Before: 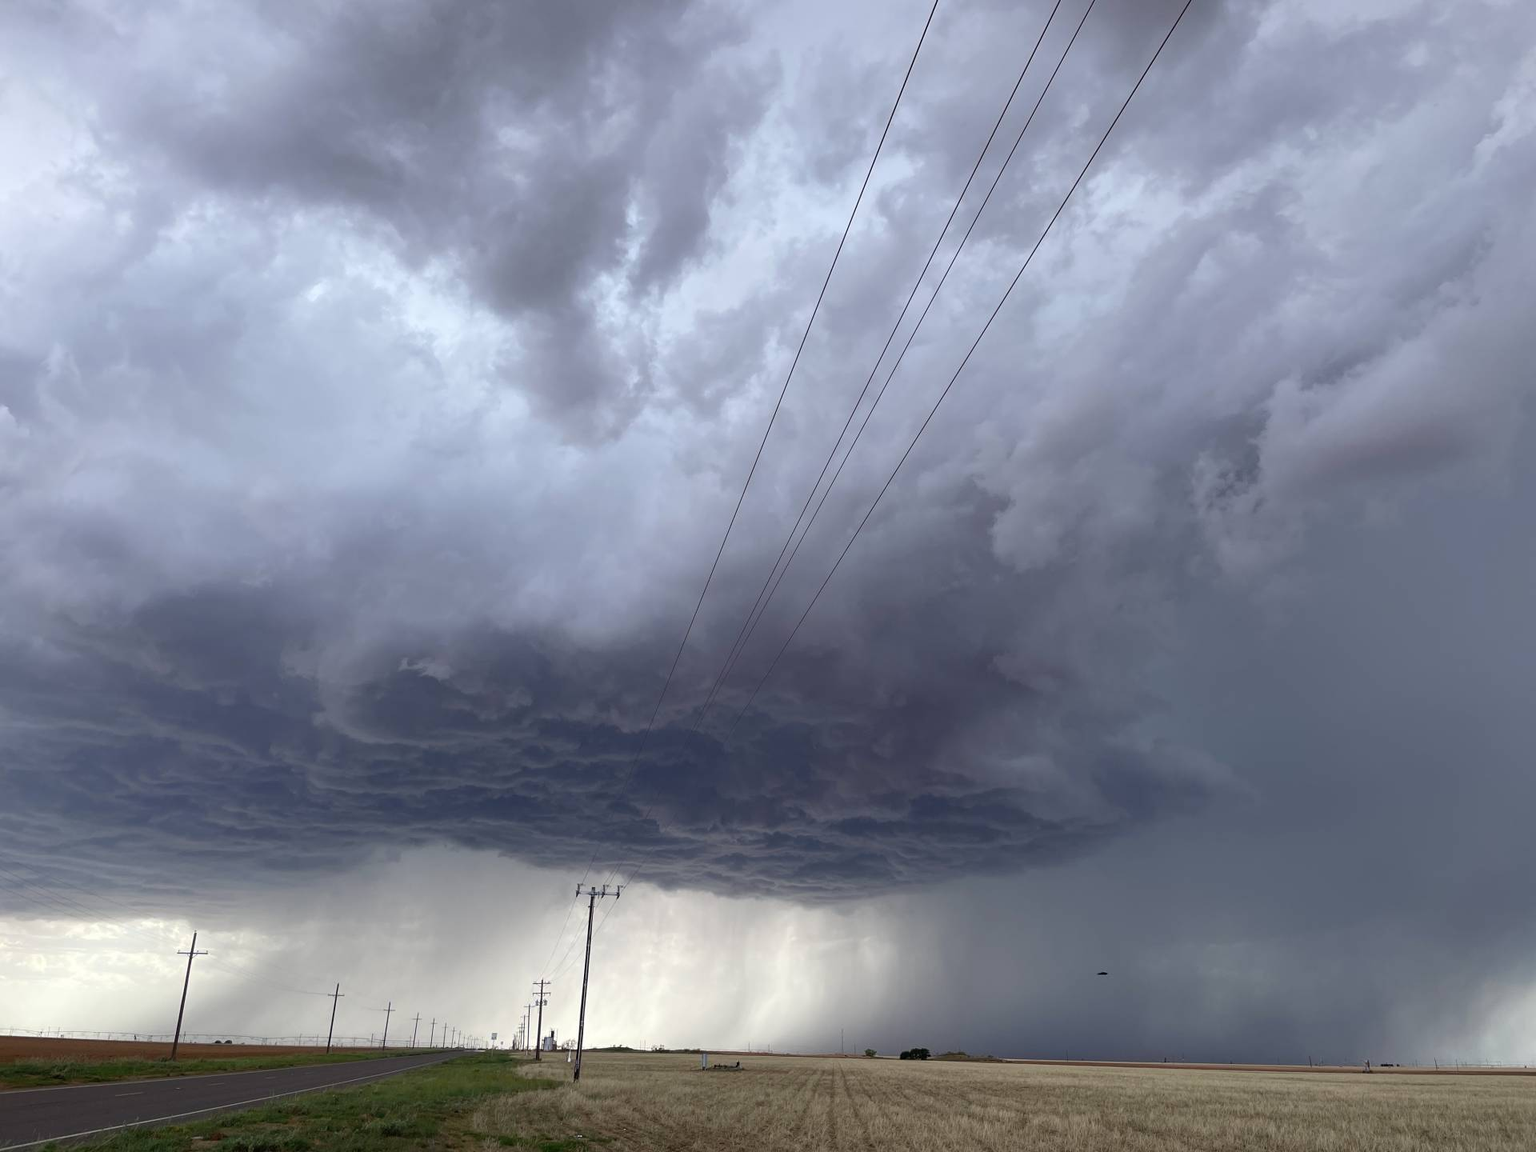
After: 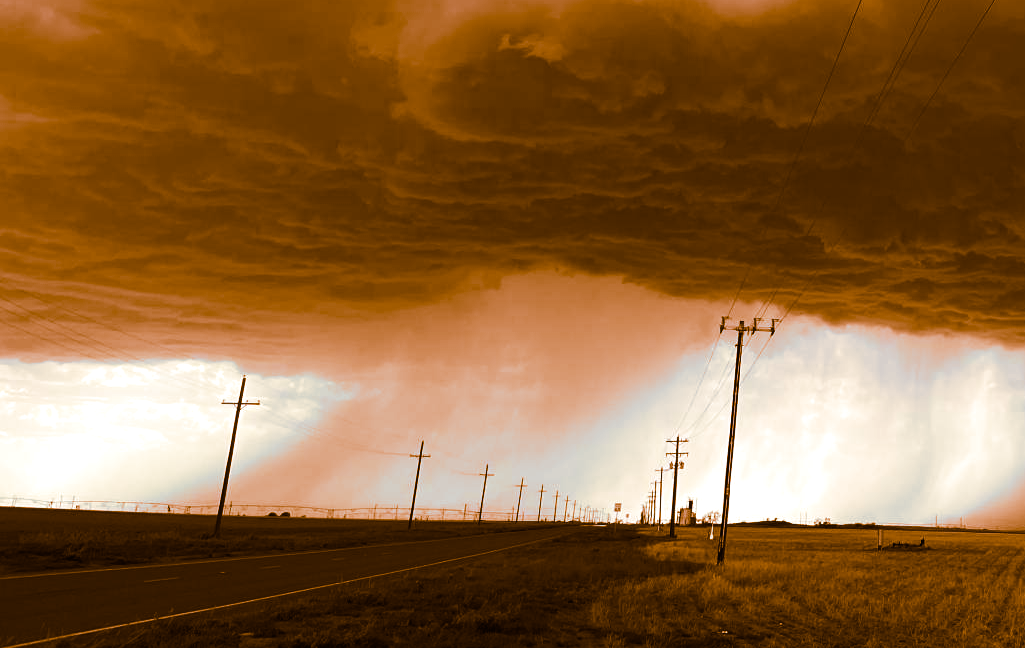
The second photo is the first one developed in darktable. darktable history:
exposure: exposure 0.2 EV, compensate highlight preservation false
crop and rotate: top 54.778%, right 46.61%, bottom 0.159%
split-toning: shadows › hue 26°, shadows › saturation 0.92, highlights › hue 40°, highlights › saturation 0.92, balance -63, compress 0%
tone curve: curves: ch0 [(0, 0) (0.003, 0.006) (0.011, 0.007) (0.025, 0.01) (0.044, 0.015) (0.069, 0.023) (0.1, 0.031) (0.136, 0.045) (0.177, 0.066) (0.224, 0.098) (0.277, 0.139) (0.335, 0.194) (0.399, 0.254) (0.468, 0.346) (0.543, 0.45) (0.623, 0.56) (0.709, 0.667) (0.801, 0.78) (0.898, 0.891) (1, 1)], preserve colors none
